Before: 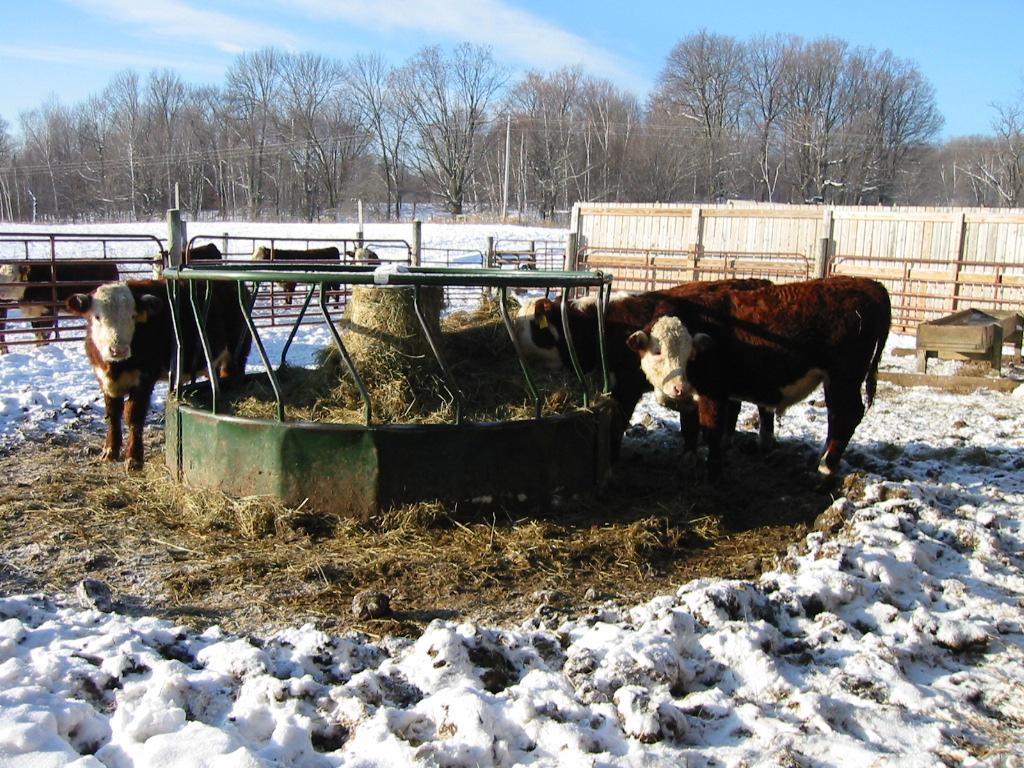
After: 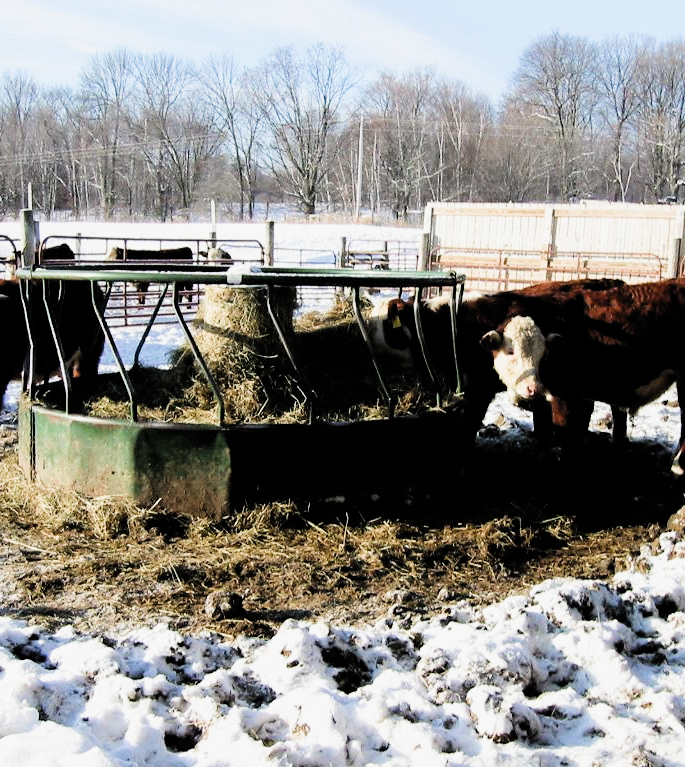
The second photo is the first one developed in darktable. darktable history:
filmic rgb: black relative exposure -5 EV, white relative exposure 3.96 EV, hardness 2.88, contrast 1.403, color science v4 (2020)
exposure: exposure 0.671 EV, compensate highlight preservation false
crop and rotate: left 14.415%, right 18.625%
